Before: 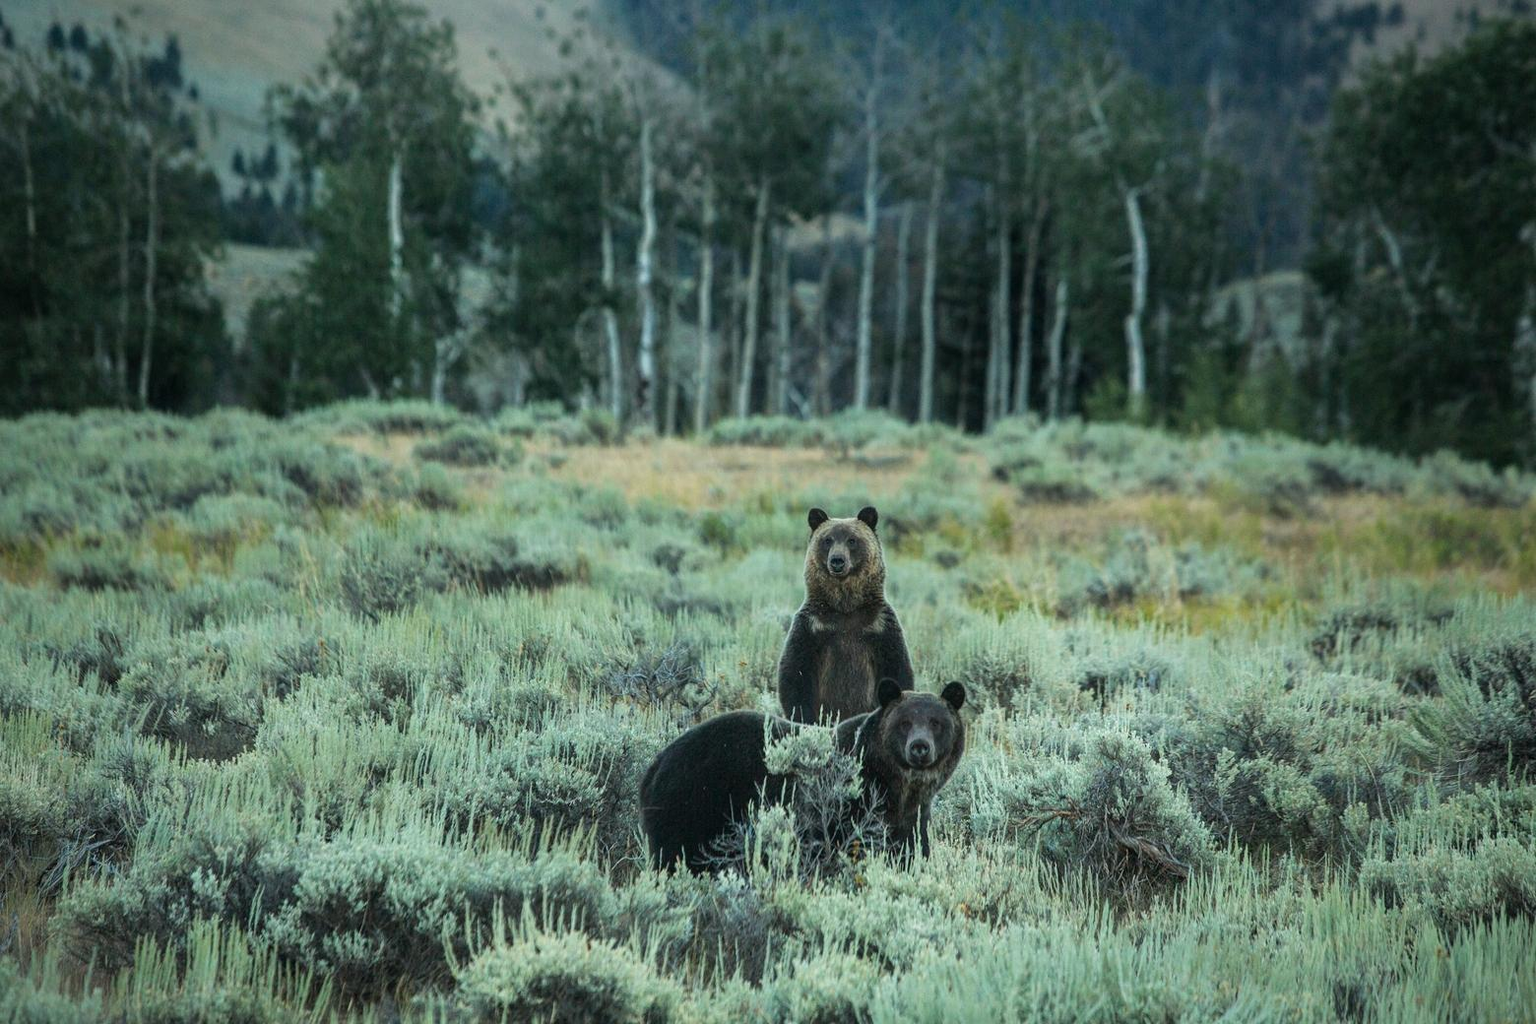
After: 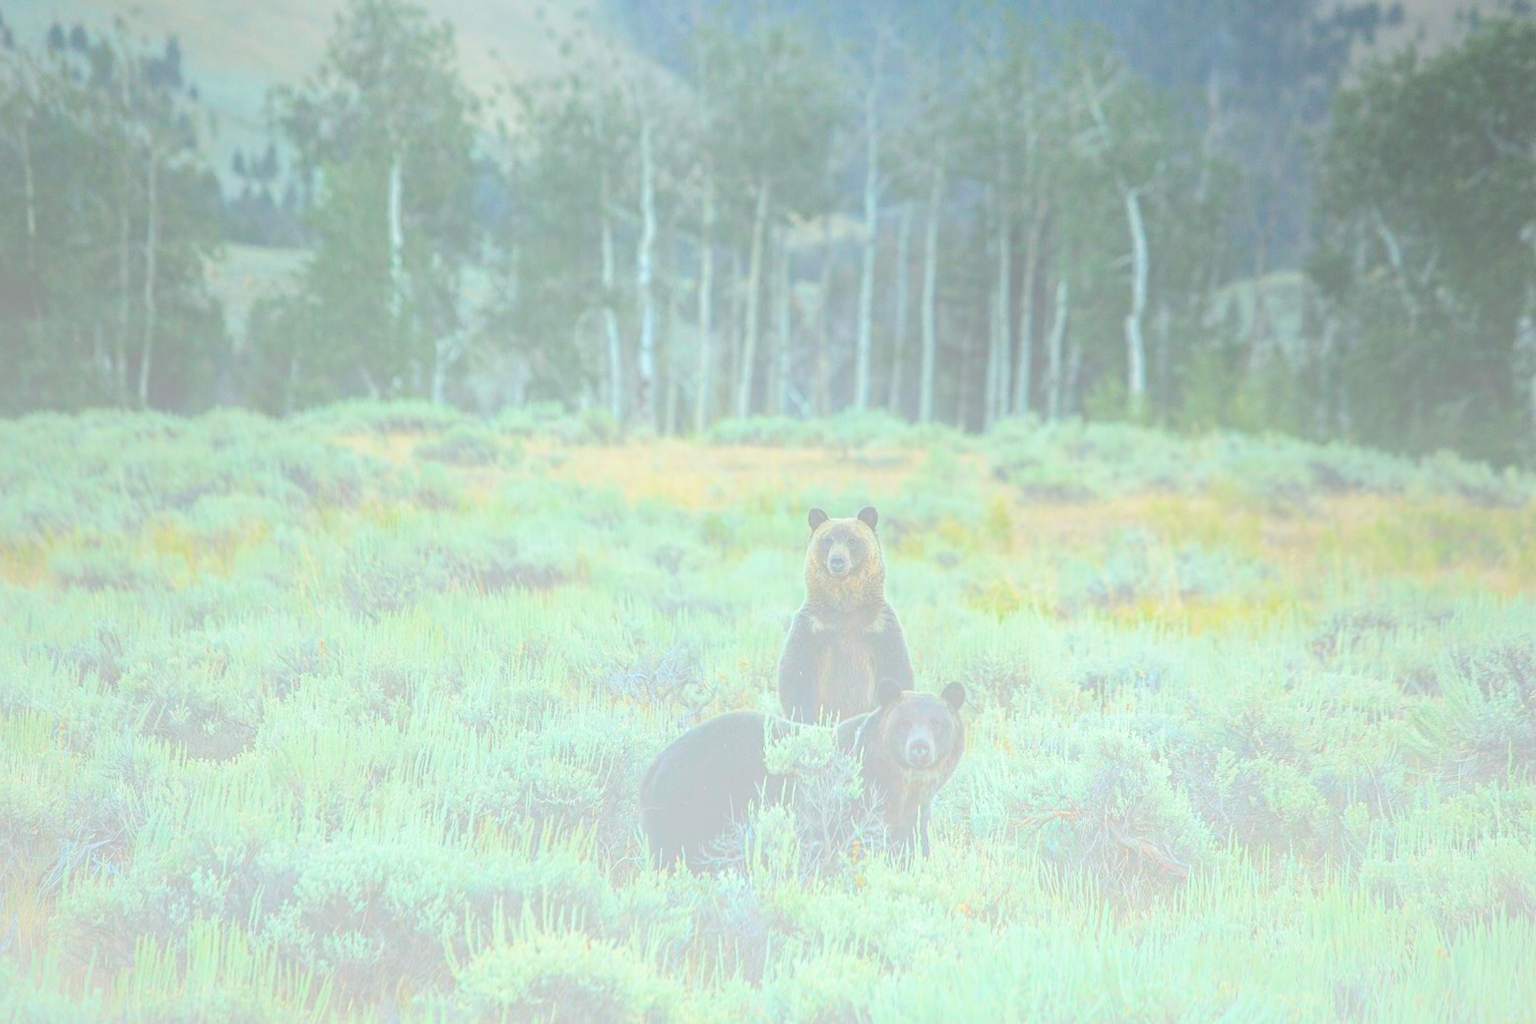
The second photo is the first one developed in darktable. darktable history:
bloom: size 70%, threshold 25%, strength 70%
sharpen: amount 0.2
base curve: preserve colors none
